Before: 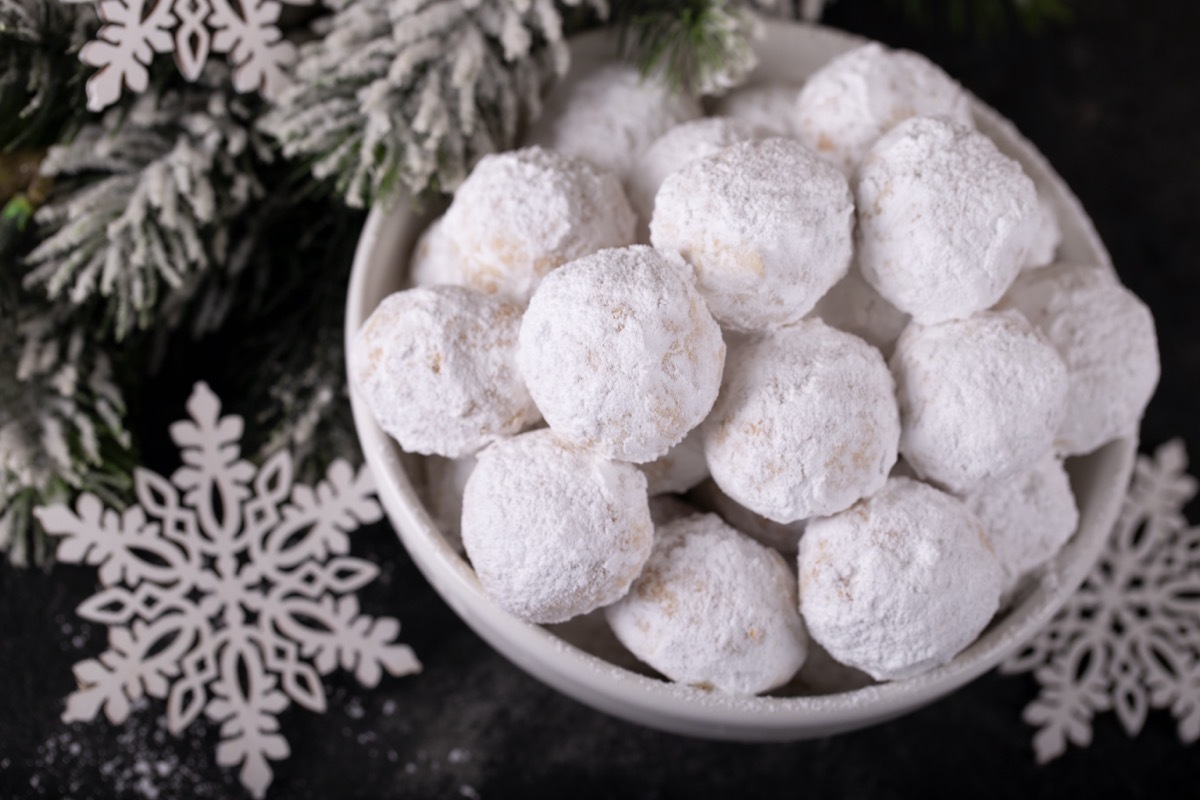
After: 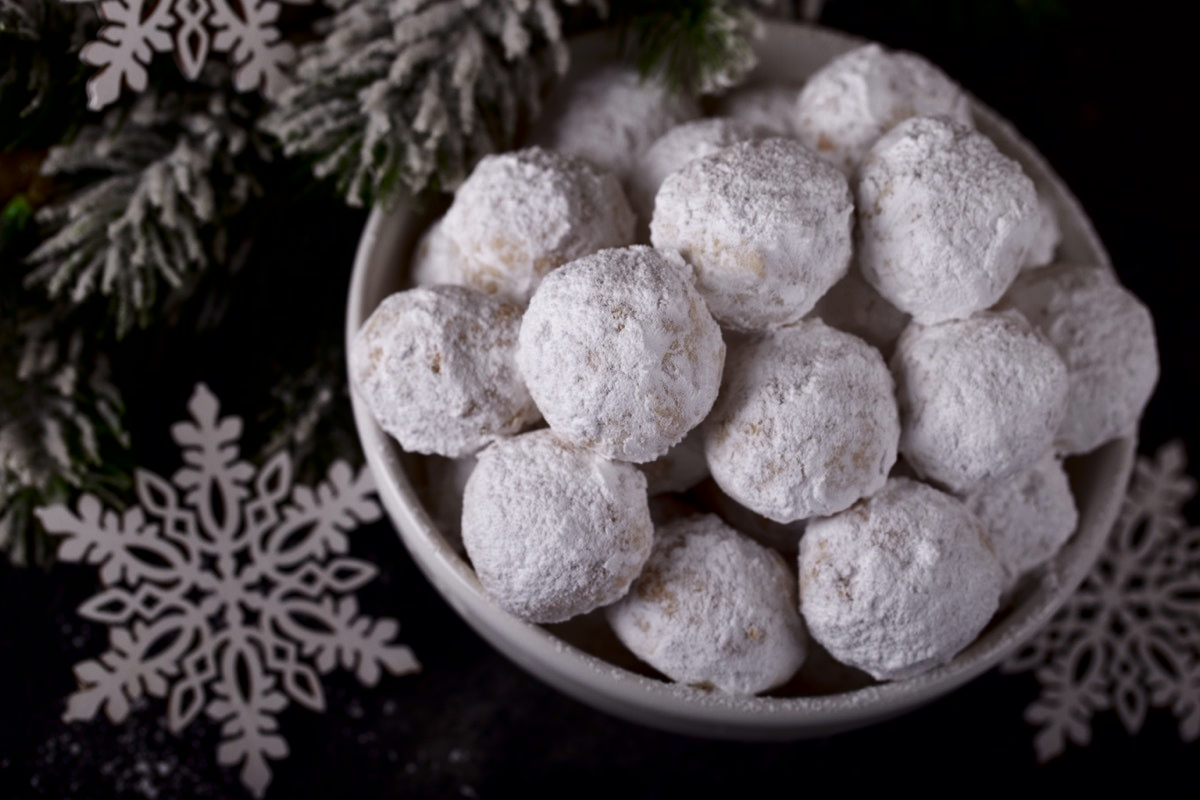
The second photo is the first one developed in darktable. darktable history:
contrast brightness saturation: brightness -0.514
